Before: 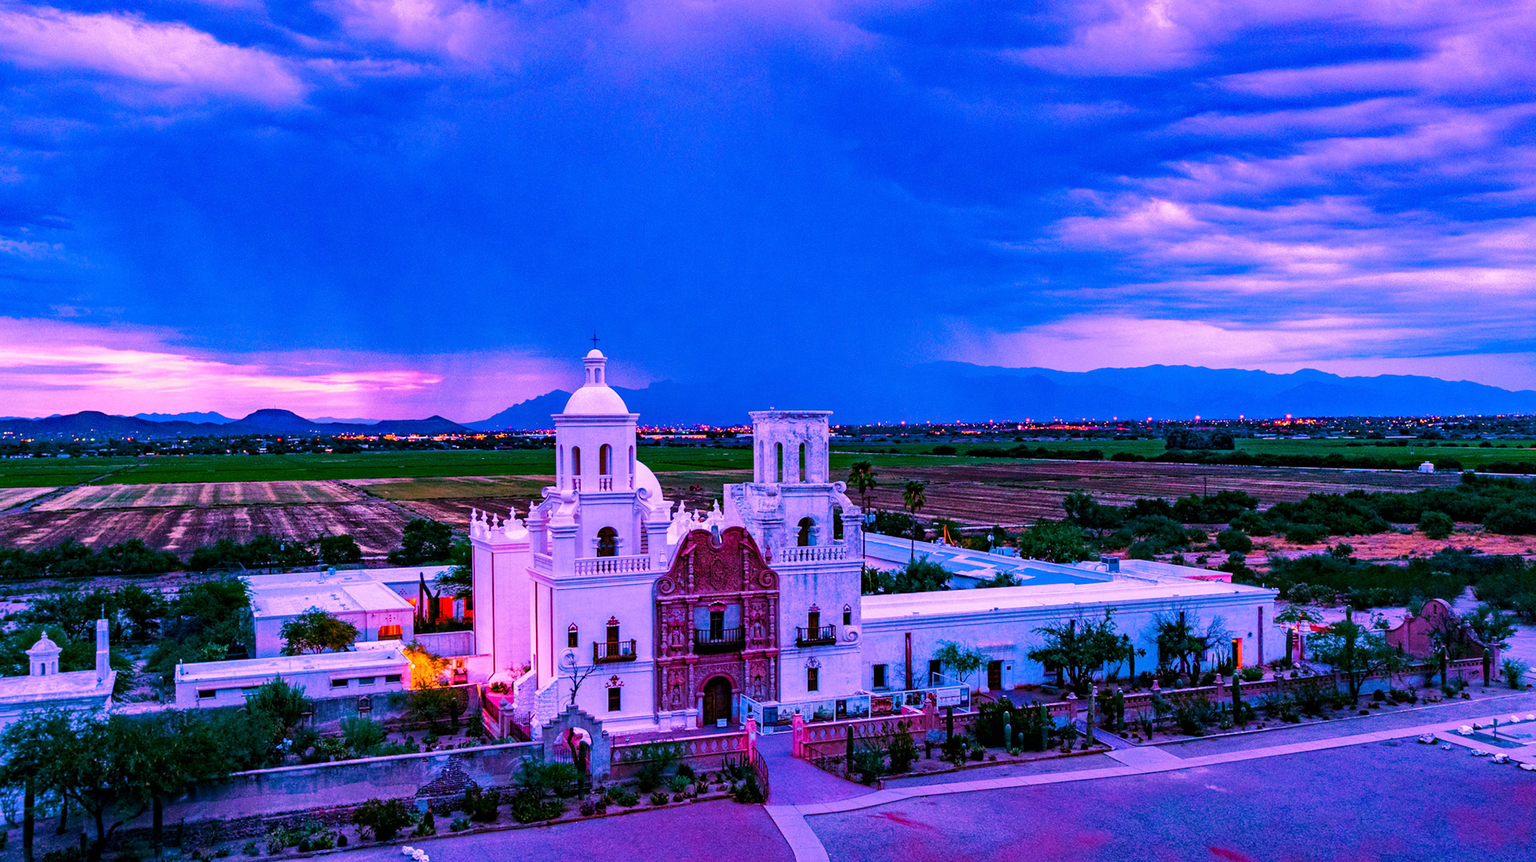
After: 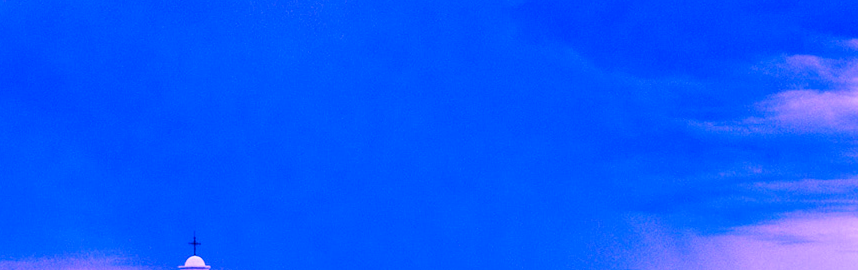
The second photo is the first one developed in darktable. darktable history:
contrast brightness saturation: contrast 0.14
crop: left 28.64%, top 16.832%, right 26.637%, bottom 58.055%
white balance: red 0.926, green 1.003, blue 1.133
